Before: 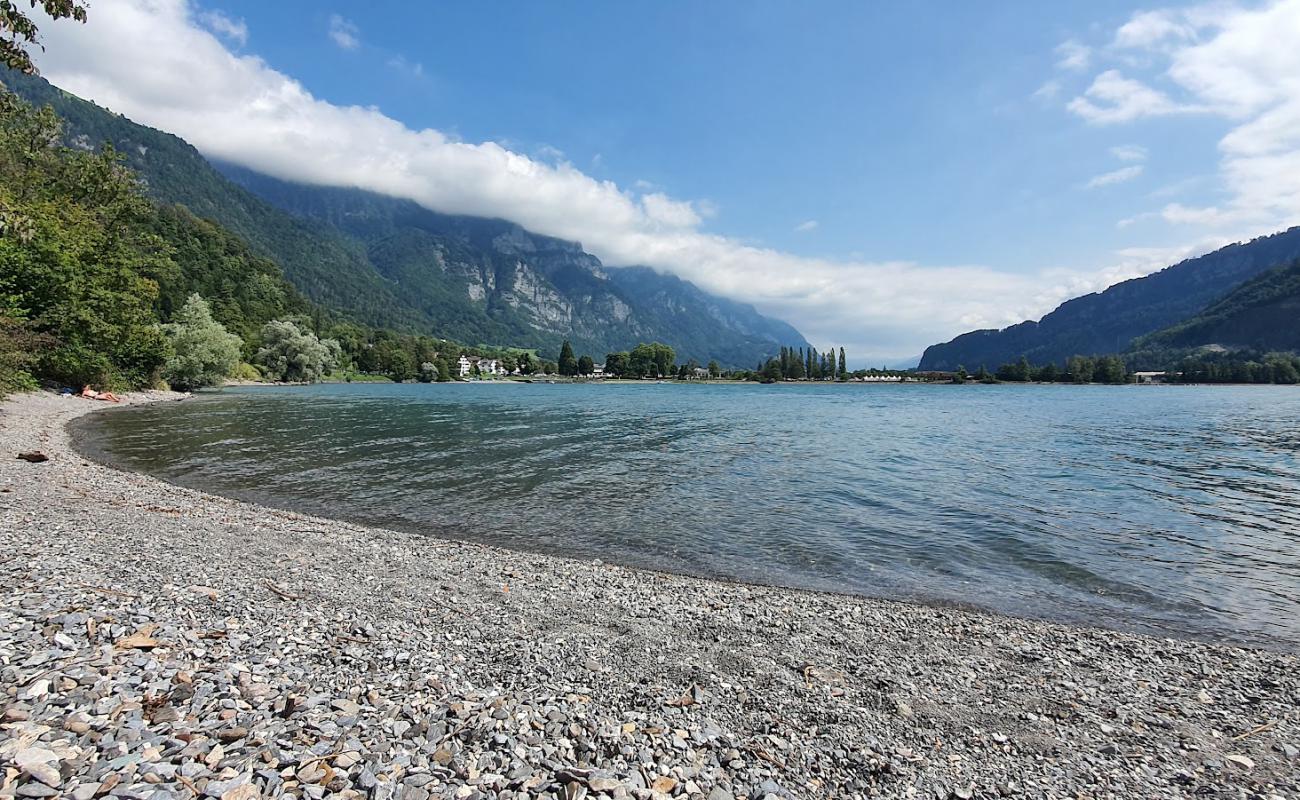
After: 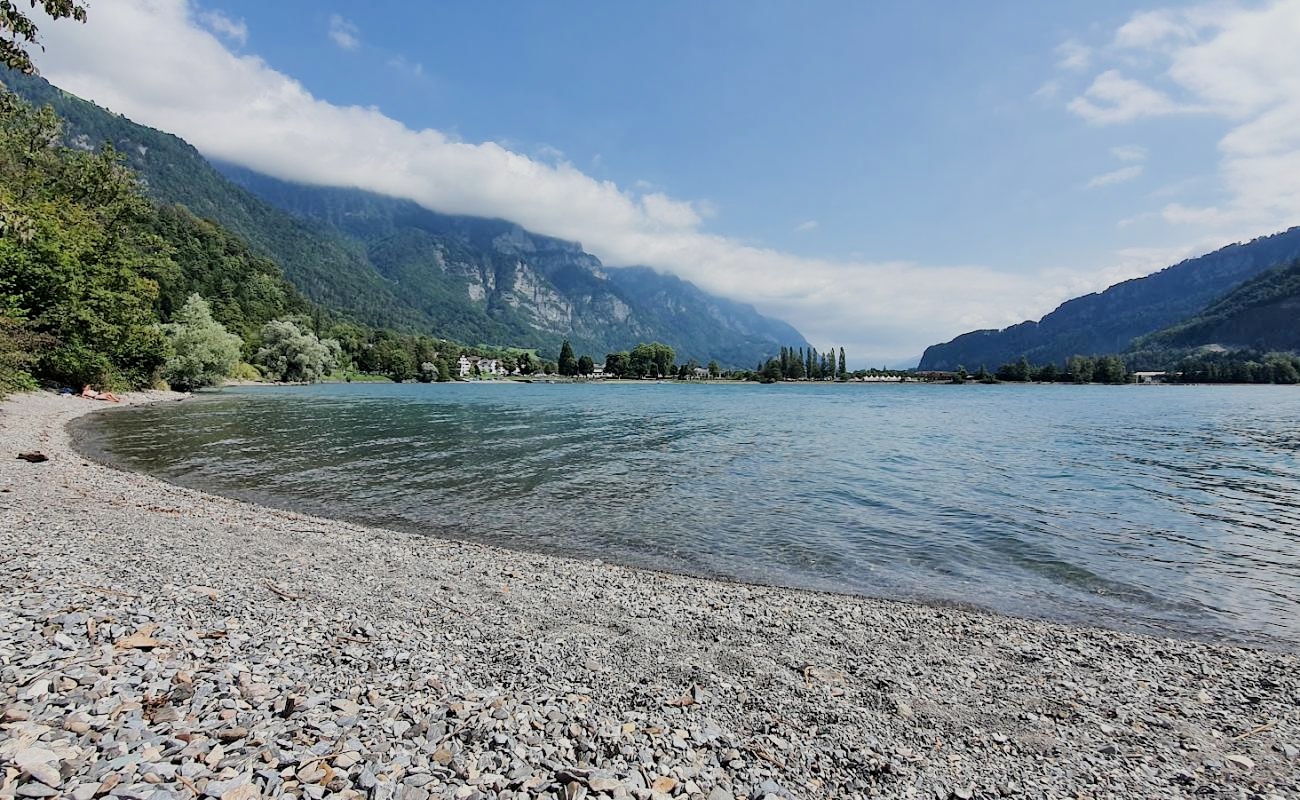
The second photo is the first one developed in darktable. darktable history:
exposure: black level correction 0.001, exposure 0.3 EV, compensate highlight preservation false
filmic rgb: black relative exposure -7.65 EV, white relative exposure 4.56 EV, hardness 3.61
